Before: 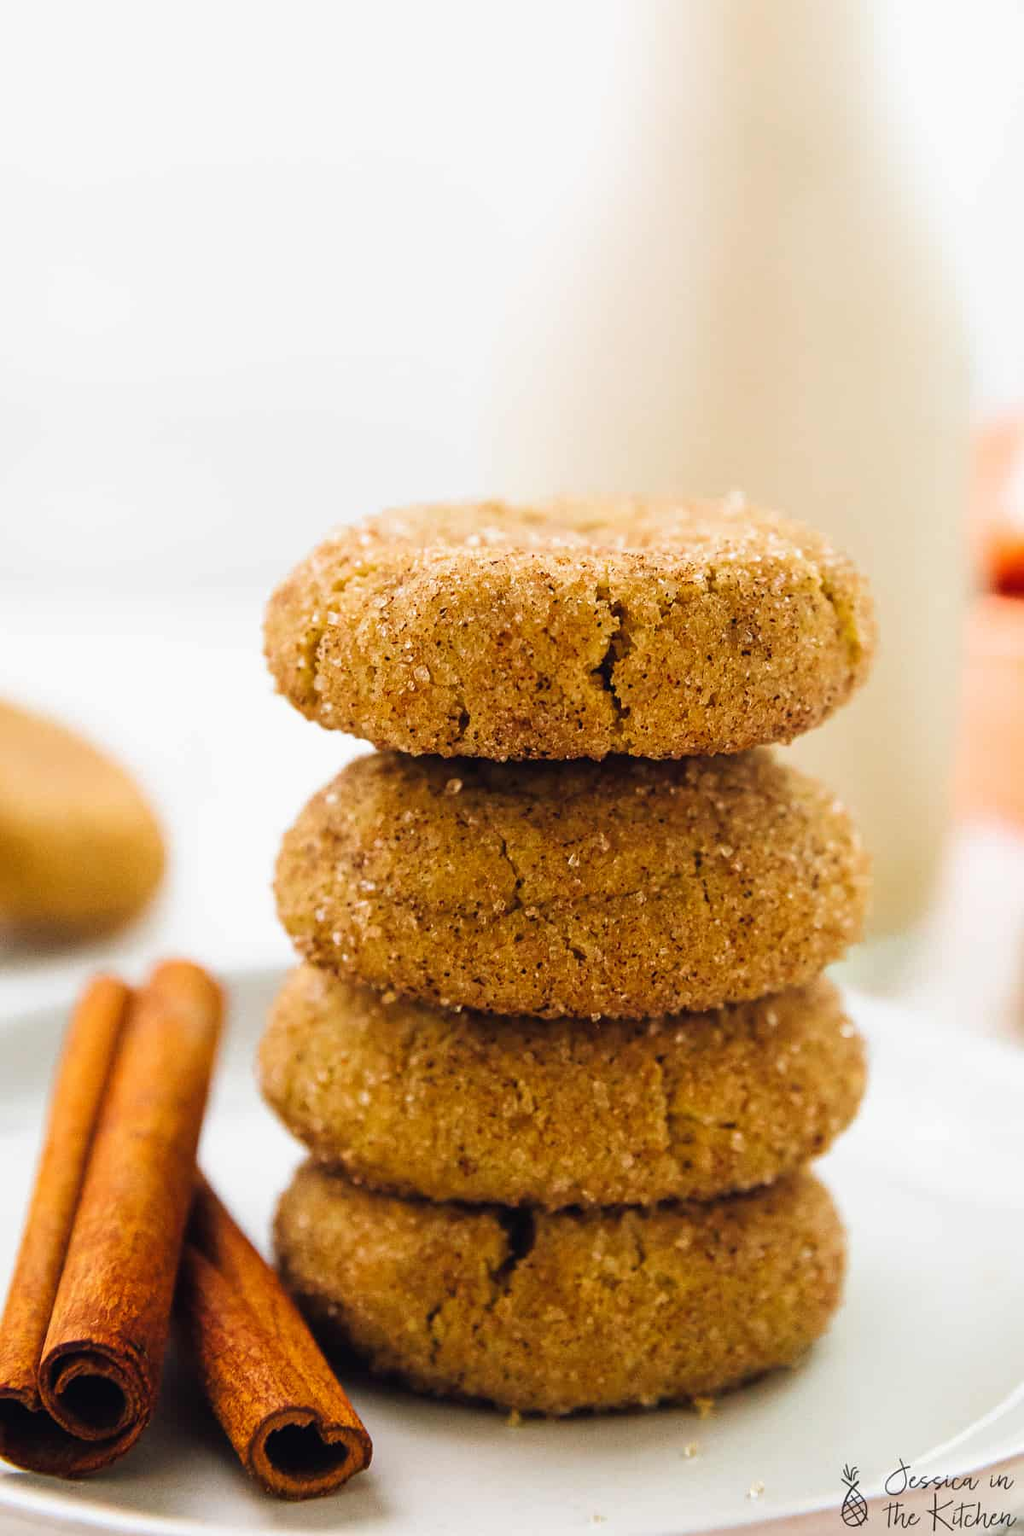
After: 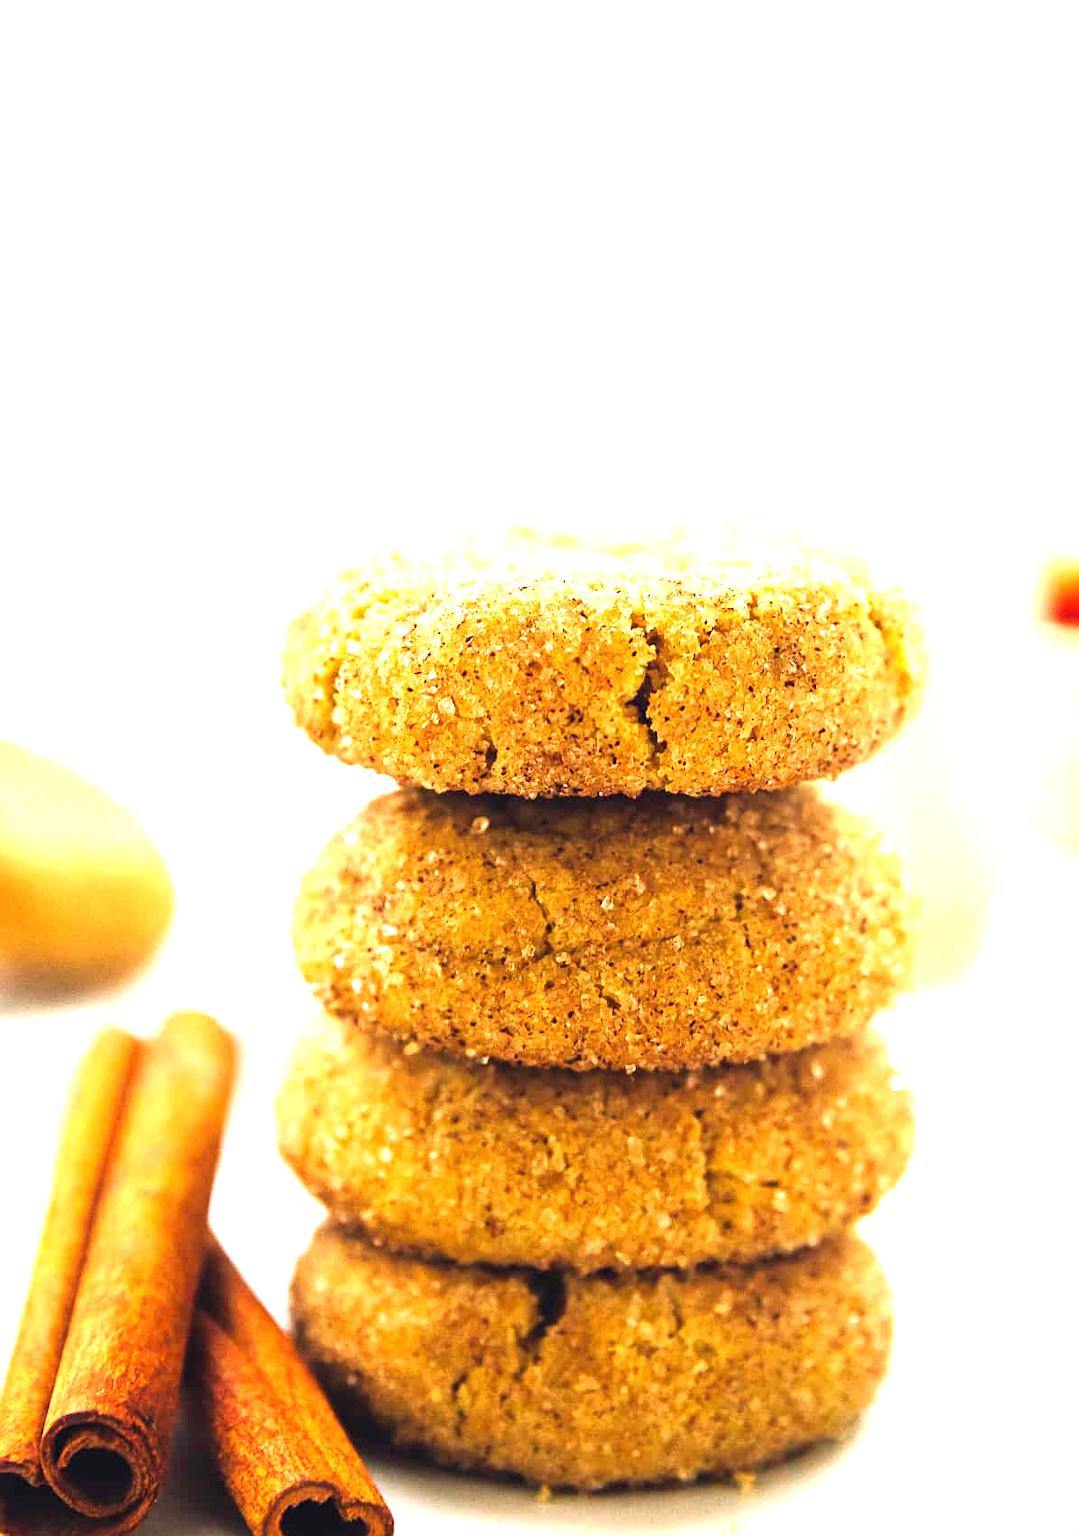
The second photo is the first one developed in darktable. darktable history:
crop: top 0.448%, right 0.264%, bottom 5.045%
exposure: black level correction 0, exposure 1.388 EV, compensate exposure bias true, compensate highlight preservation false
